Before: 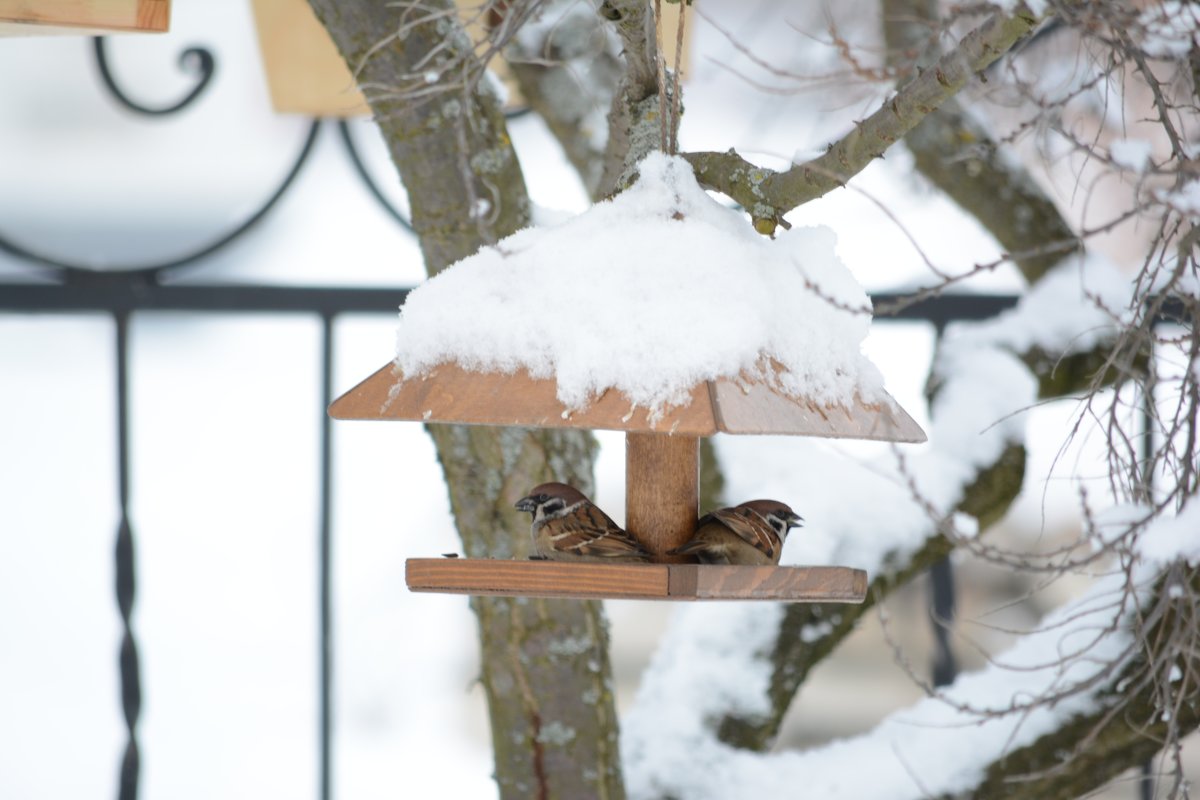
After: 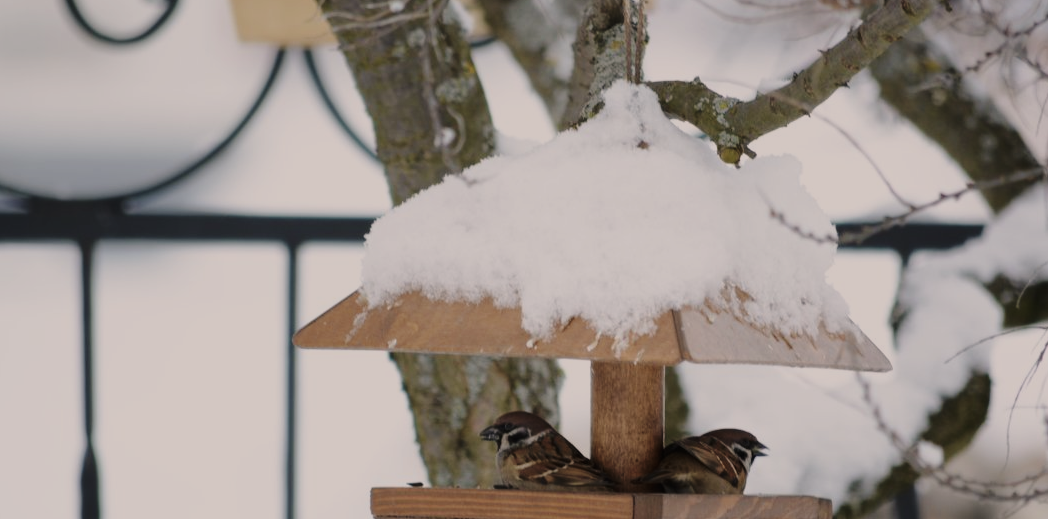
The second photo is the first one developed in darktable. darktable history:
crop: left 2.954%, top 8.879%, right 9.667%, bottom 26.228%
base curve: curves: ch0 [(0, 0) (0.028, 0.03) (0.121, 0.232) (0.46, 0.748) (0.859, 0.968) (1, 1)], preserve colors none
tone equalizer: edges refinement/feathering 500, mask exposure compensation -1.57 EV, preserve details no
color correction: highlights a* 5.51, highlights b* 5.25, saturation 0.678
exposure: black level correction 0, exposure 0.396 EV, compensate exposure bias true, compensate highlight preservation false
velvia: on, module defaults
